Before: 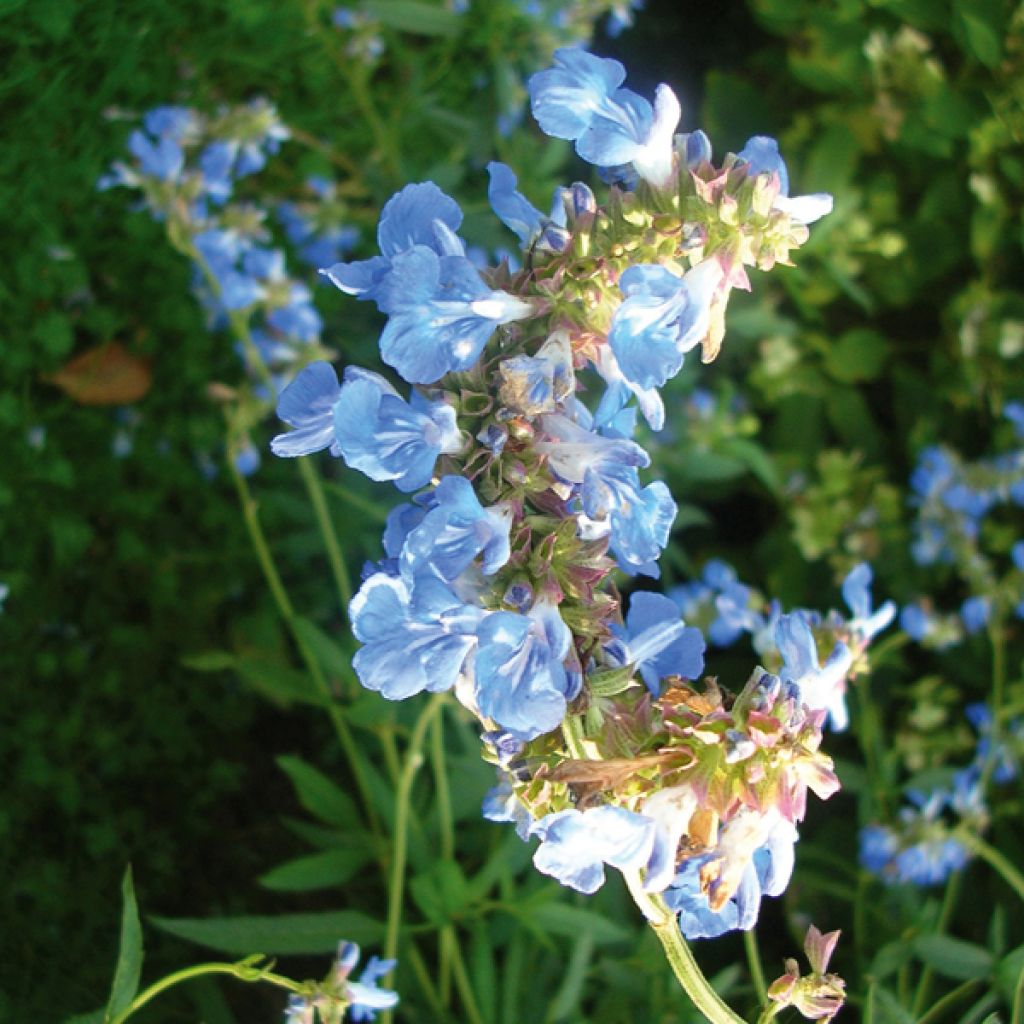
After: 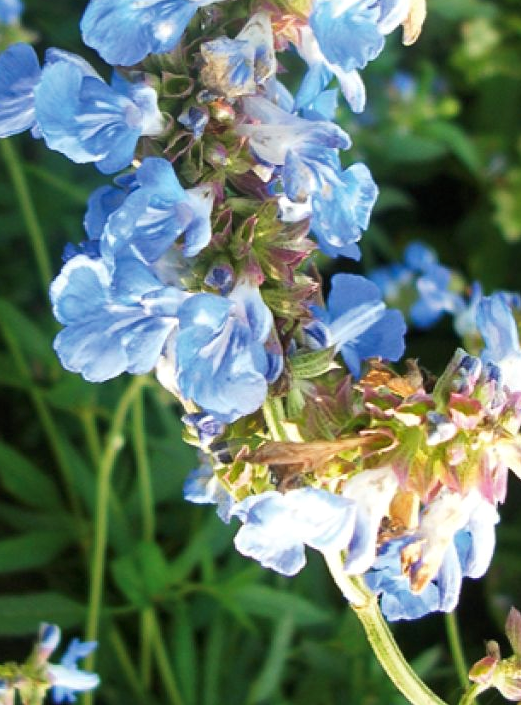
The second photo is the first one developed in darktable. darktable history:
tone curve: curves: ch0 [(0, 0) (0.003, 0.014) (0.011, 0.019) (0.025, 0.028) (0.044, 0.044) (0.069, 0.069) (0.1, 0.1) (0.136, 0.131) (0.177, 0.168) (0.224, 0.206) (0.277, 0.255) (0.335, 0.309) (0.399, 0.374) (0.468, 0.452) (0.543, 0.535) (0.623, 0.623) (0.709, 0.72) (0.801, 0.815) (0.898, 0.898) (1, 1)], preserve colors none
crop and rotate: left 29.237%, top 31.152%, right 19.807%
local contrast: mode bilateral grid, contrast 20, coarseness 50, detail 120%, midtone range 0.2
